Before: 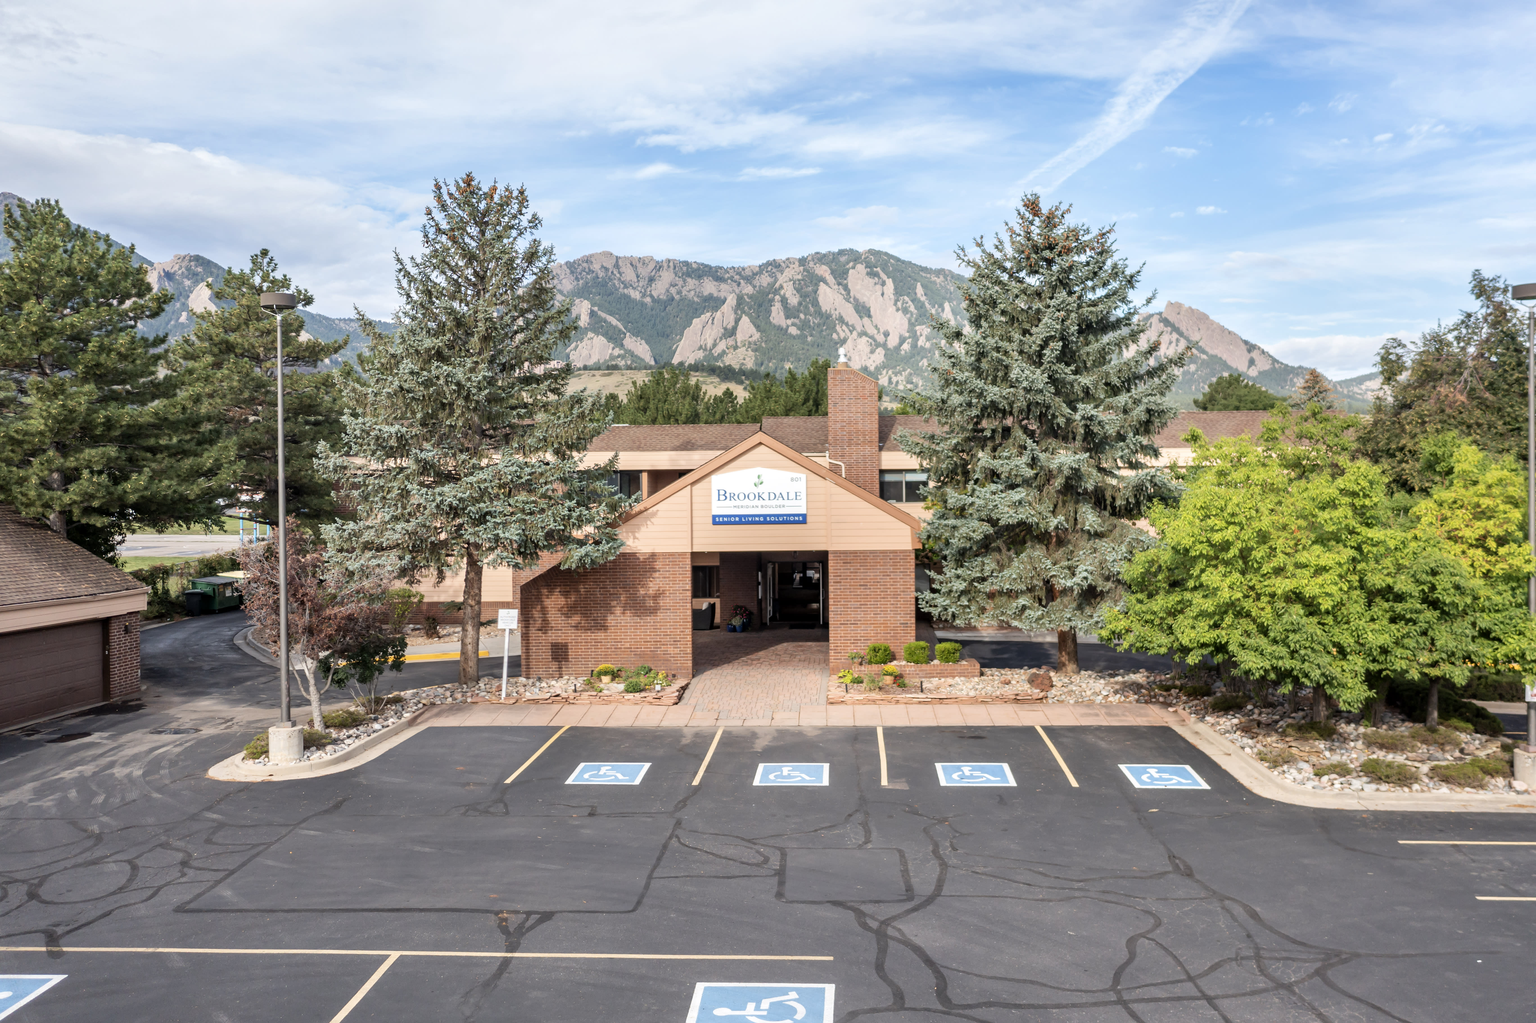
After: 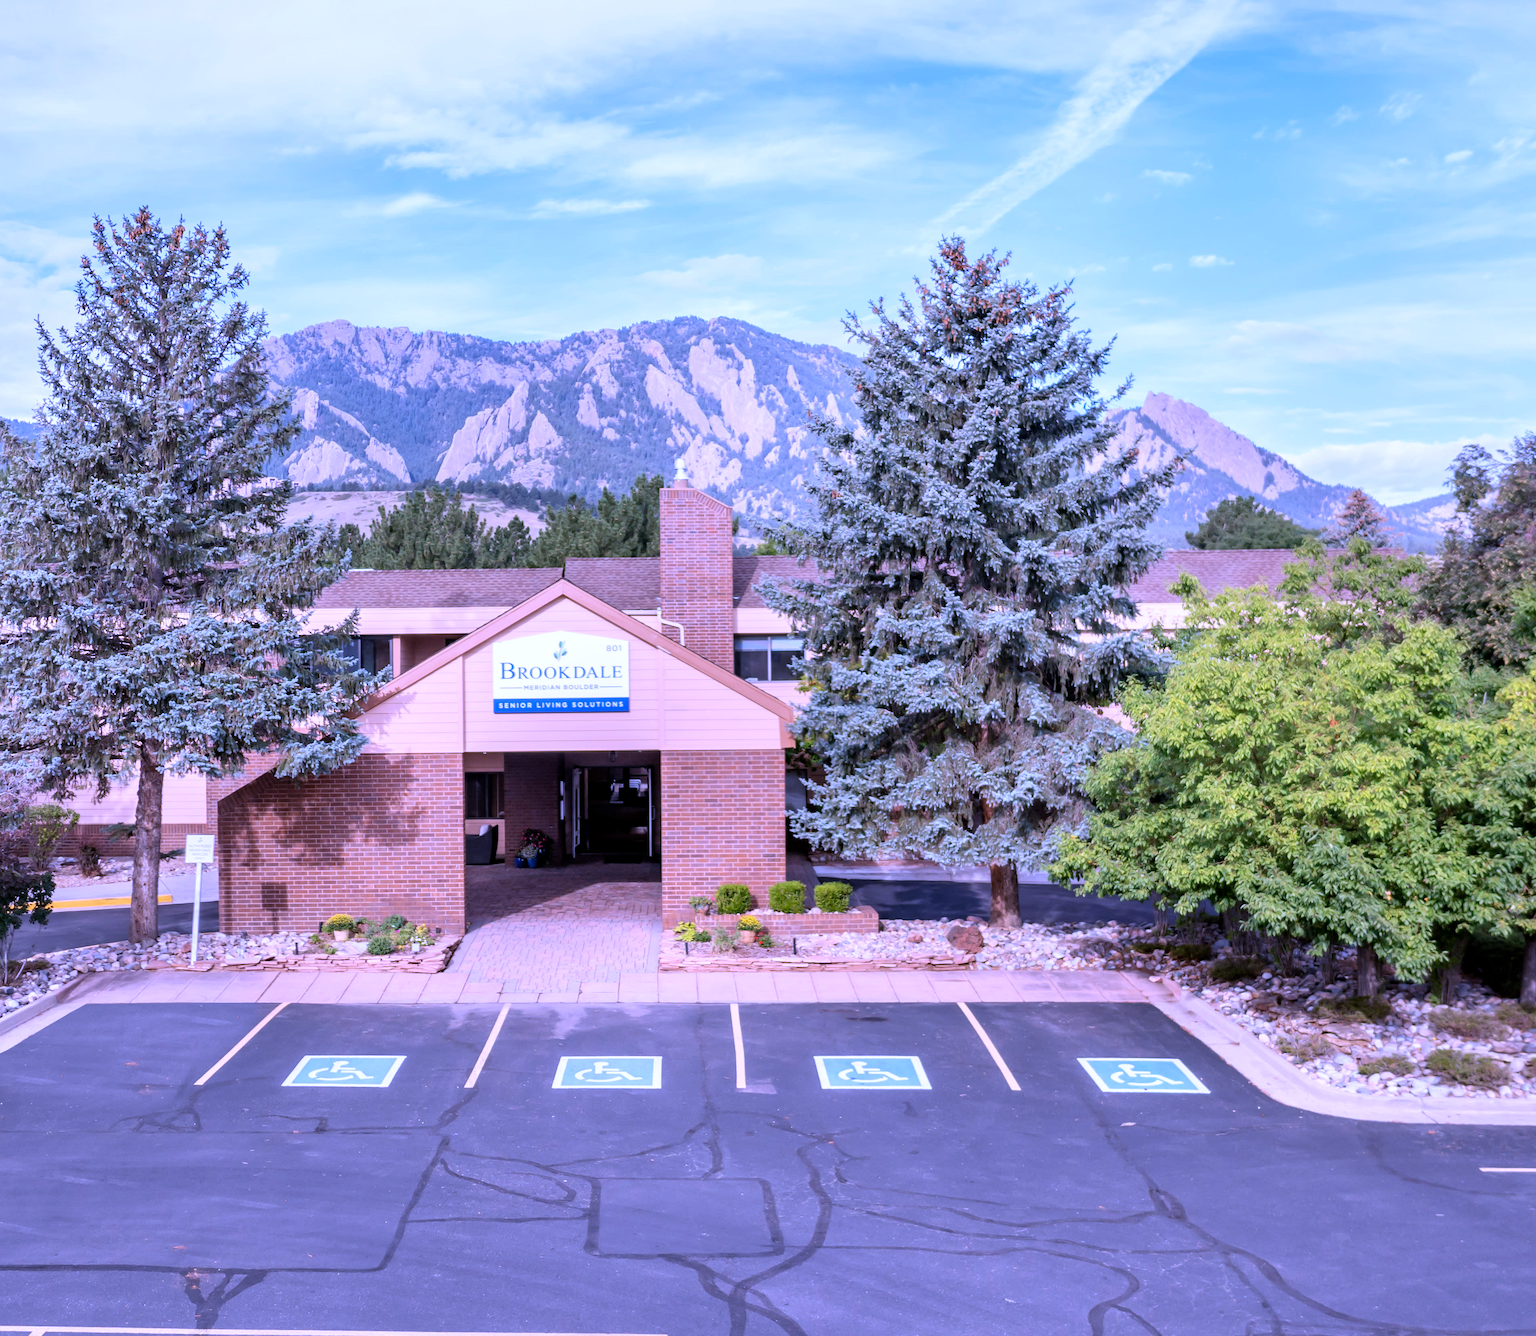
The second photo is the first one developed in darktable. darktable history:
crop and rotate: left 24.034%, top 2.838%, right 6.406%, bottom 6.299%
white balance: red 0.98, blue 1.61
